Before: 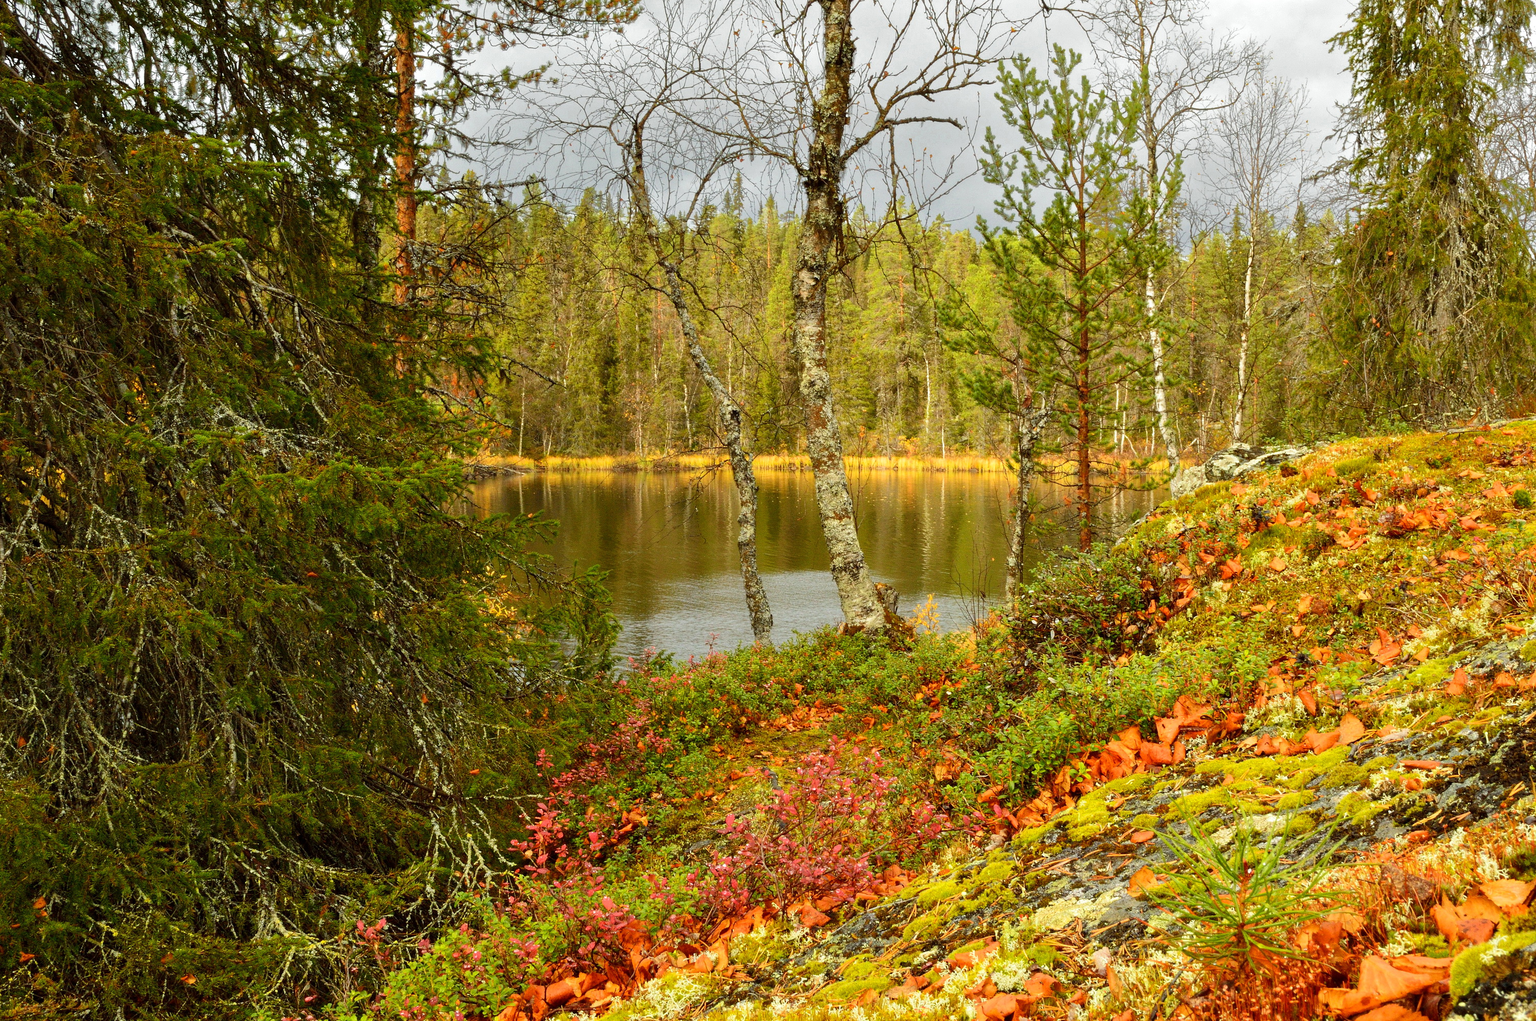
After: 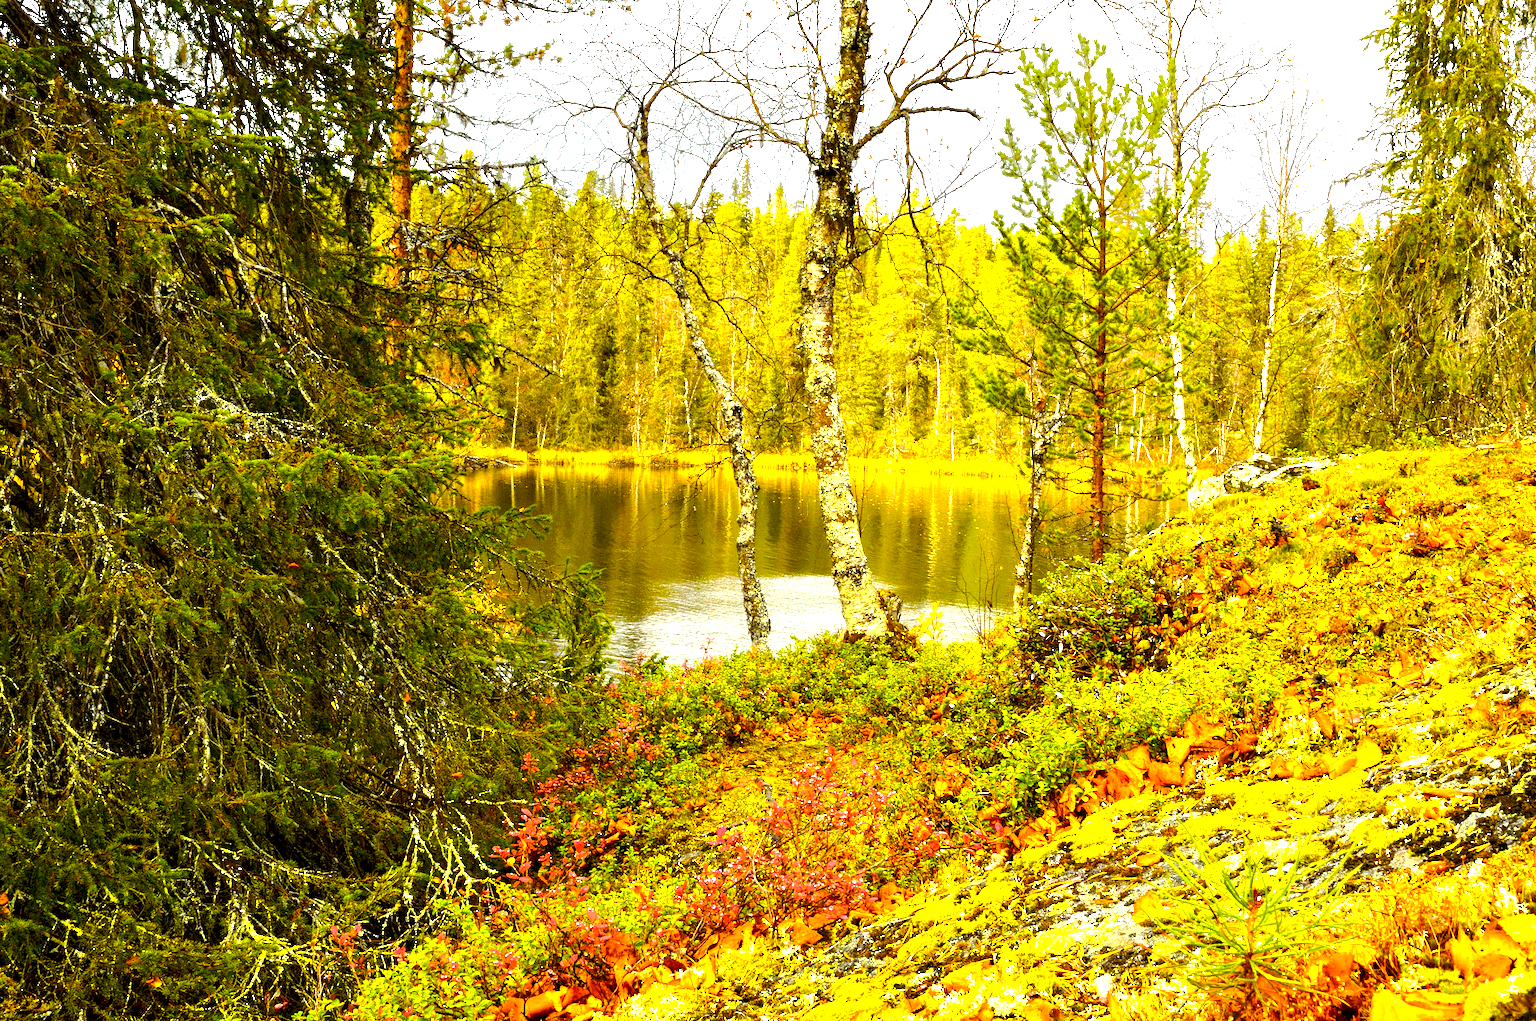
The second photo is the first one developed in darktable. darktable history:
crop and rotate: angle -1.49°
exposure: exposure 0.188 EV, compensate exposure bias true, compensate highlight preservation false
color balance rgb: global offset › luminance -0.51%, perceptual saturation grading › global saturation 40.13%, perceptual brilliance grading › highlights 46.977%, perceptual brilliance grading › mid-tones 21.219%, perceptual brilliance grading › shadows -5.94%
base curve: curves: ch0 [(0, 0) (0.262, 0.32) (0.722, 0.705) (1, 1)], preserve colors none
sharpen: radius 2.932, amount 0.872, threshold 47.09
